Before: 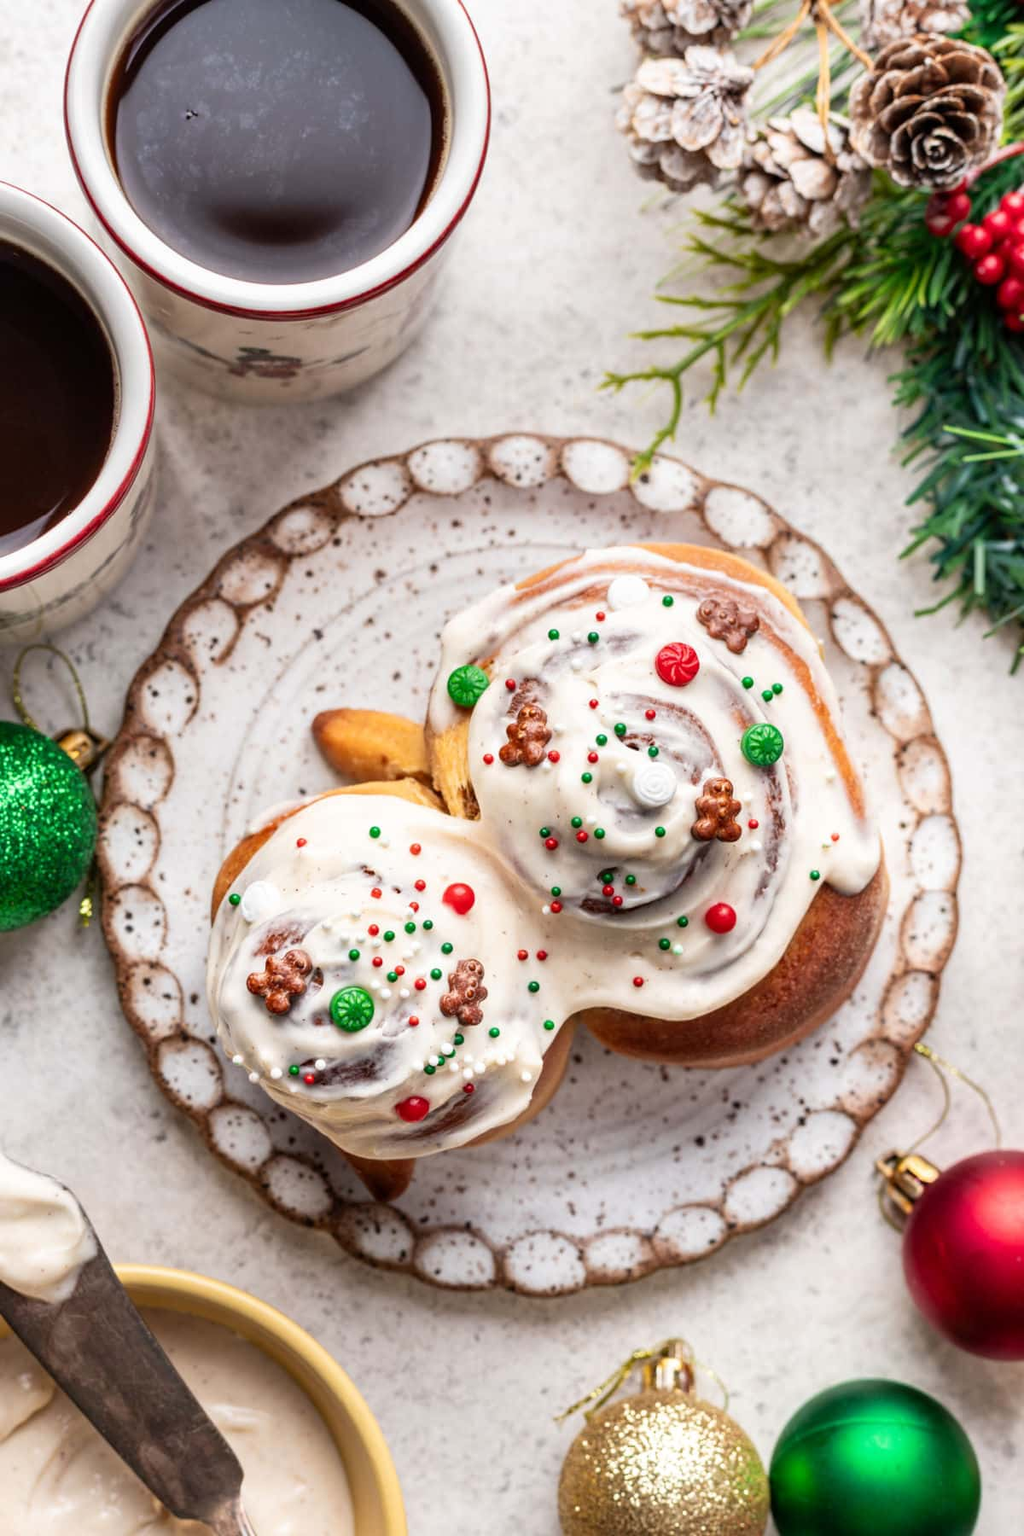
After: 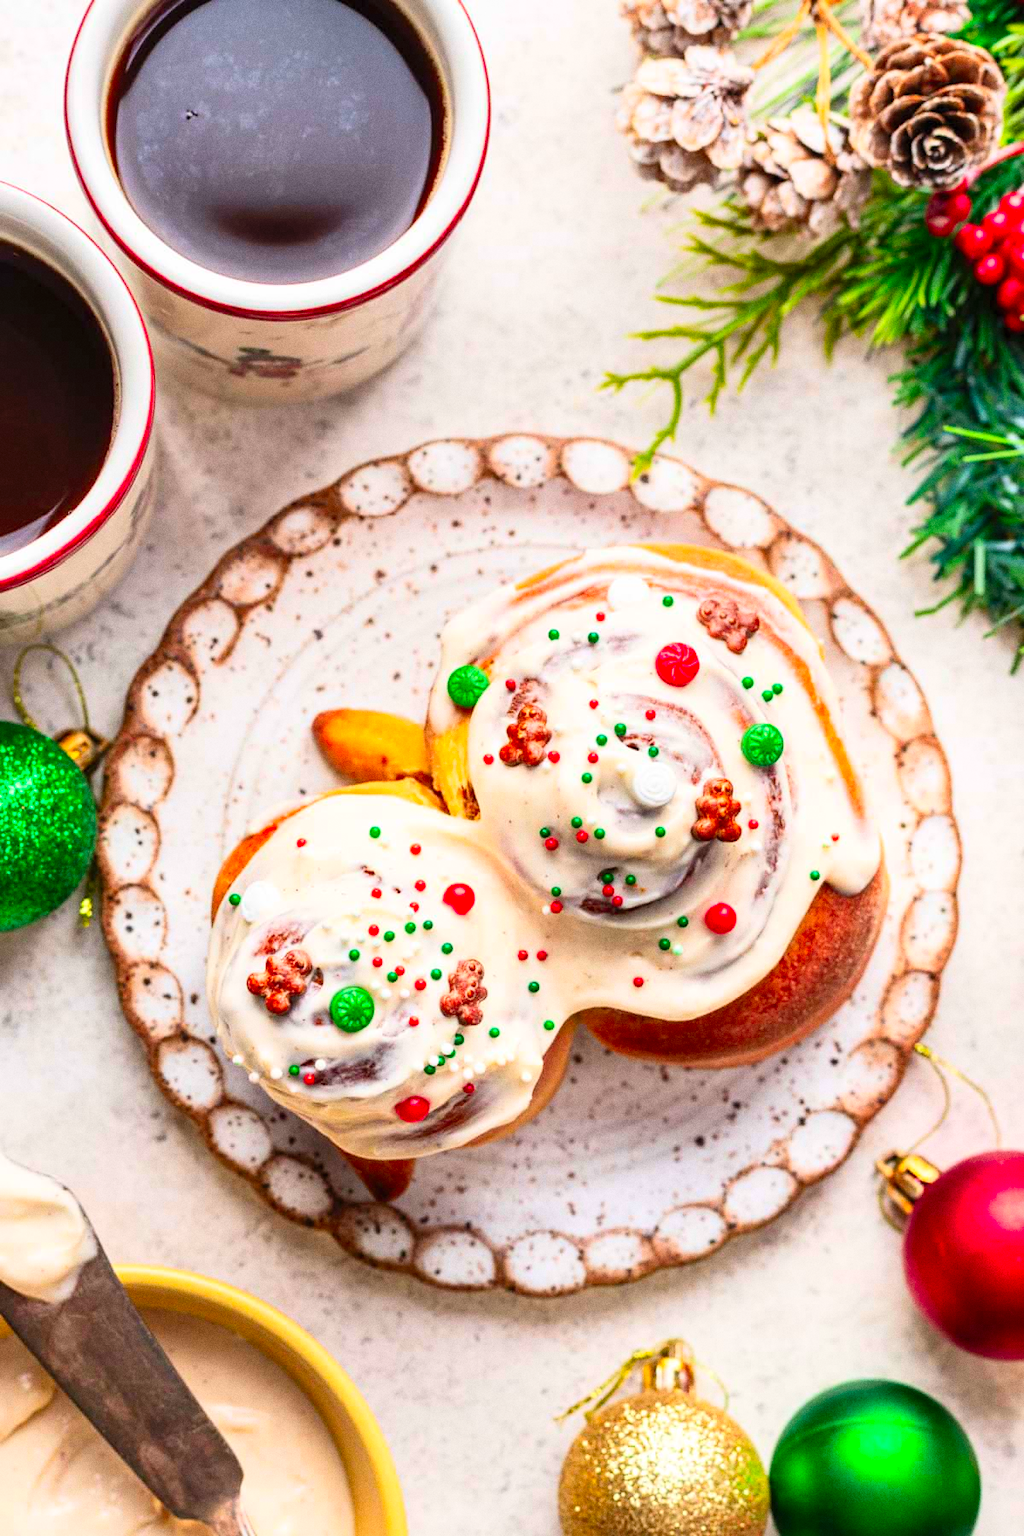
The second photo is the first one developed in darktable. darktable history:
grain: coarseness 0.09 ISO
contrast brightness saturation: contrast 0.2, brightness 0.2, saturation 0.8
